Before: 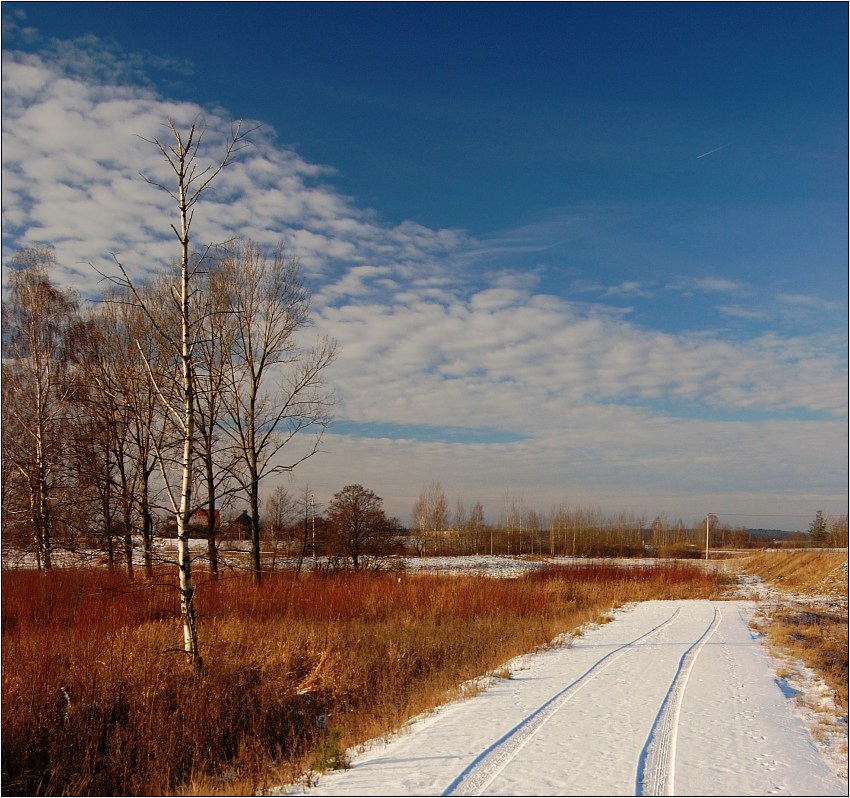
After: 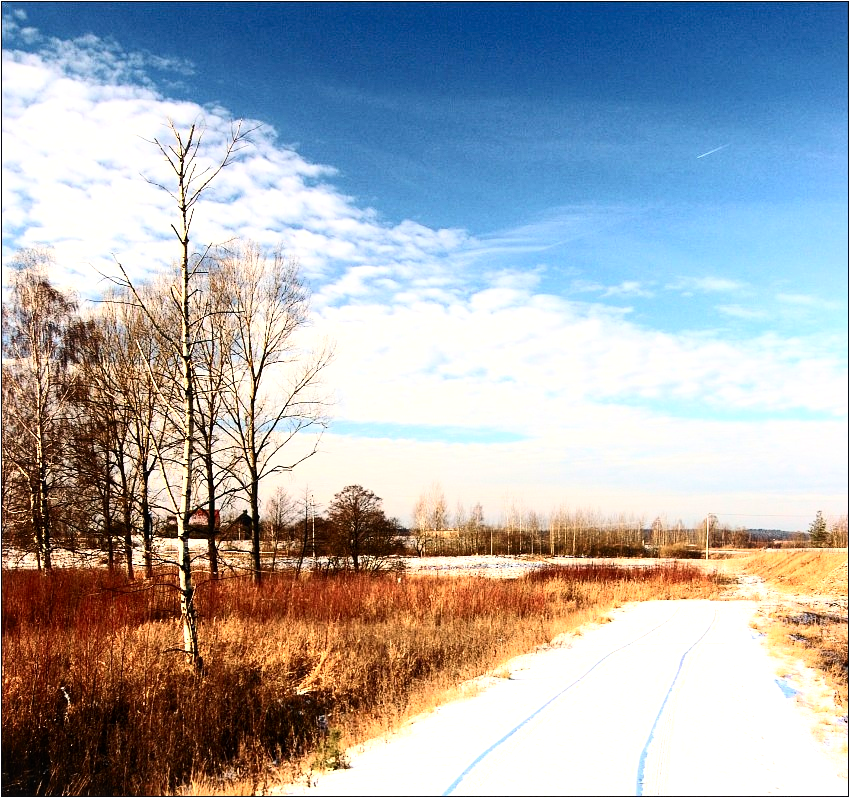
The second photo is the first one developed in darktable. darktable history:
local contrast: highlights 103%, shadows 97%, detail 119%, midtone range 0.2
contrast brightness saturation: contrast 0.385, brightness 0.113
tone equalizer: -8 EV -1.07 EV, -7 EV -1.05 EV, -6 EV -0.901 EV, -5 EV -0.559 EV, -3 EV 0.578 EV, -2 EV 0.867 EV, -1 EV 1.01 EV, +0 EV 1.08 EV
exposure: black level correction 0, exposure 0.395 EV, compensate highlight preservation false
